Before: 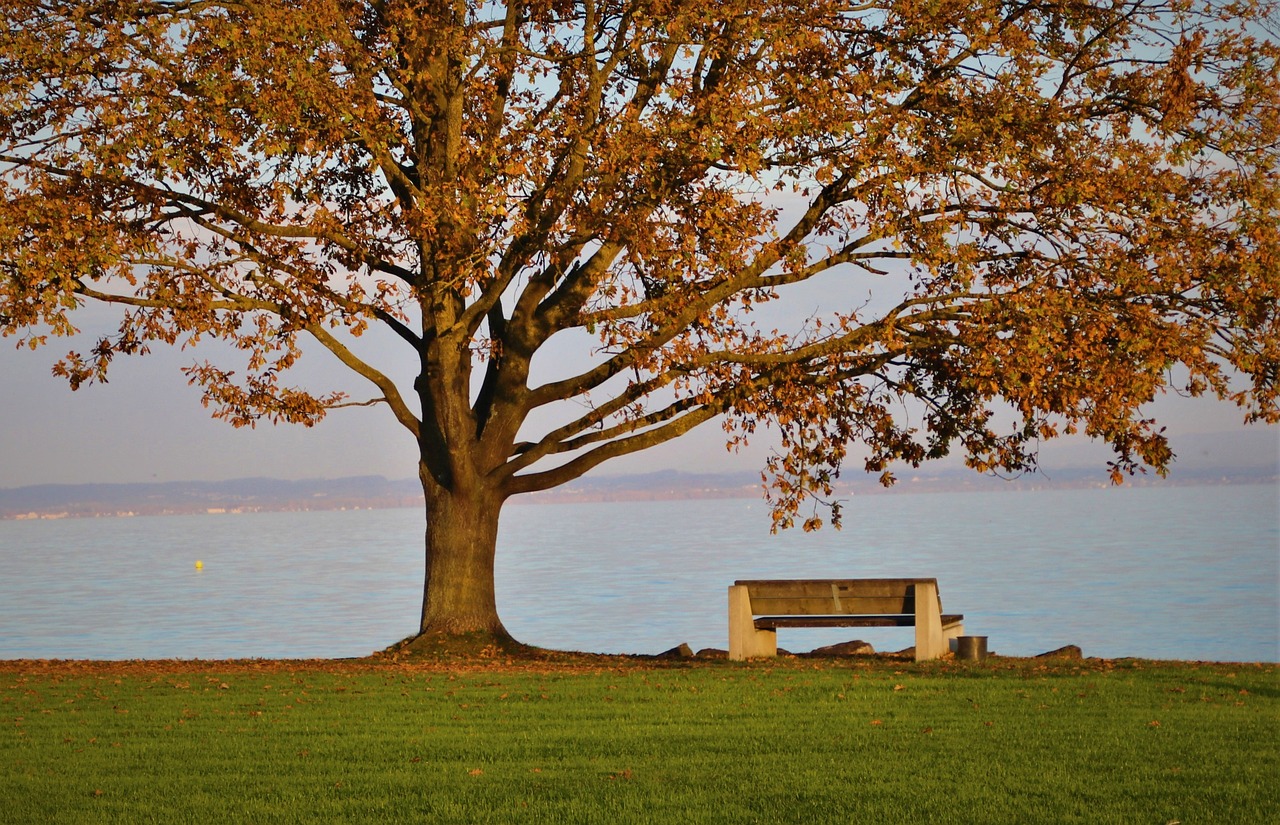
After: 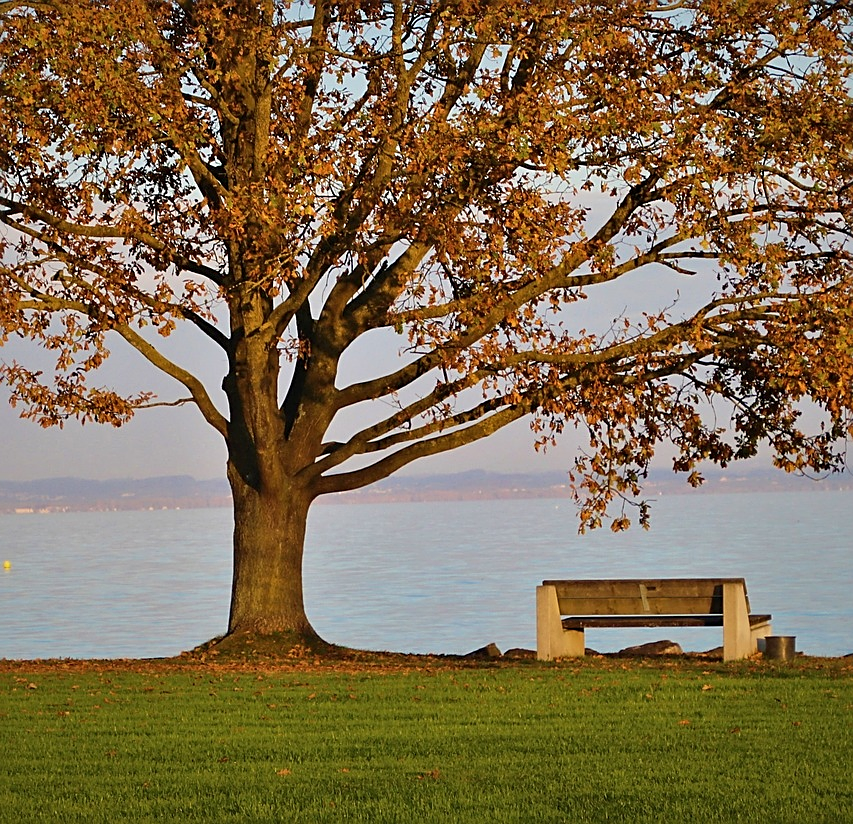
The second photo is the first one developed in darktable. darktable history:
sharpen: on, module defaults
crop and rotate: left 15.055%, right 18.278%
